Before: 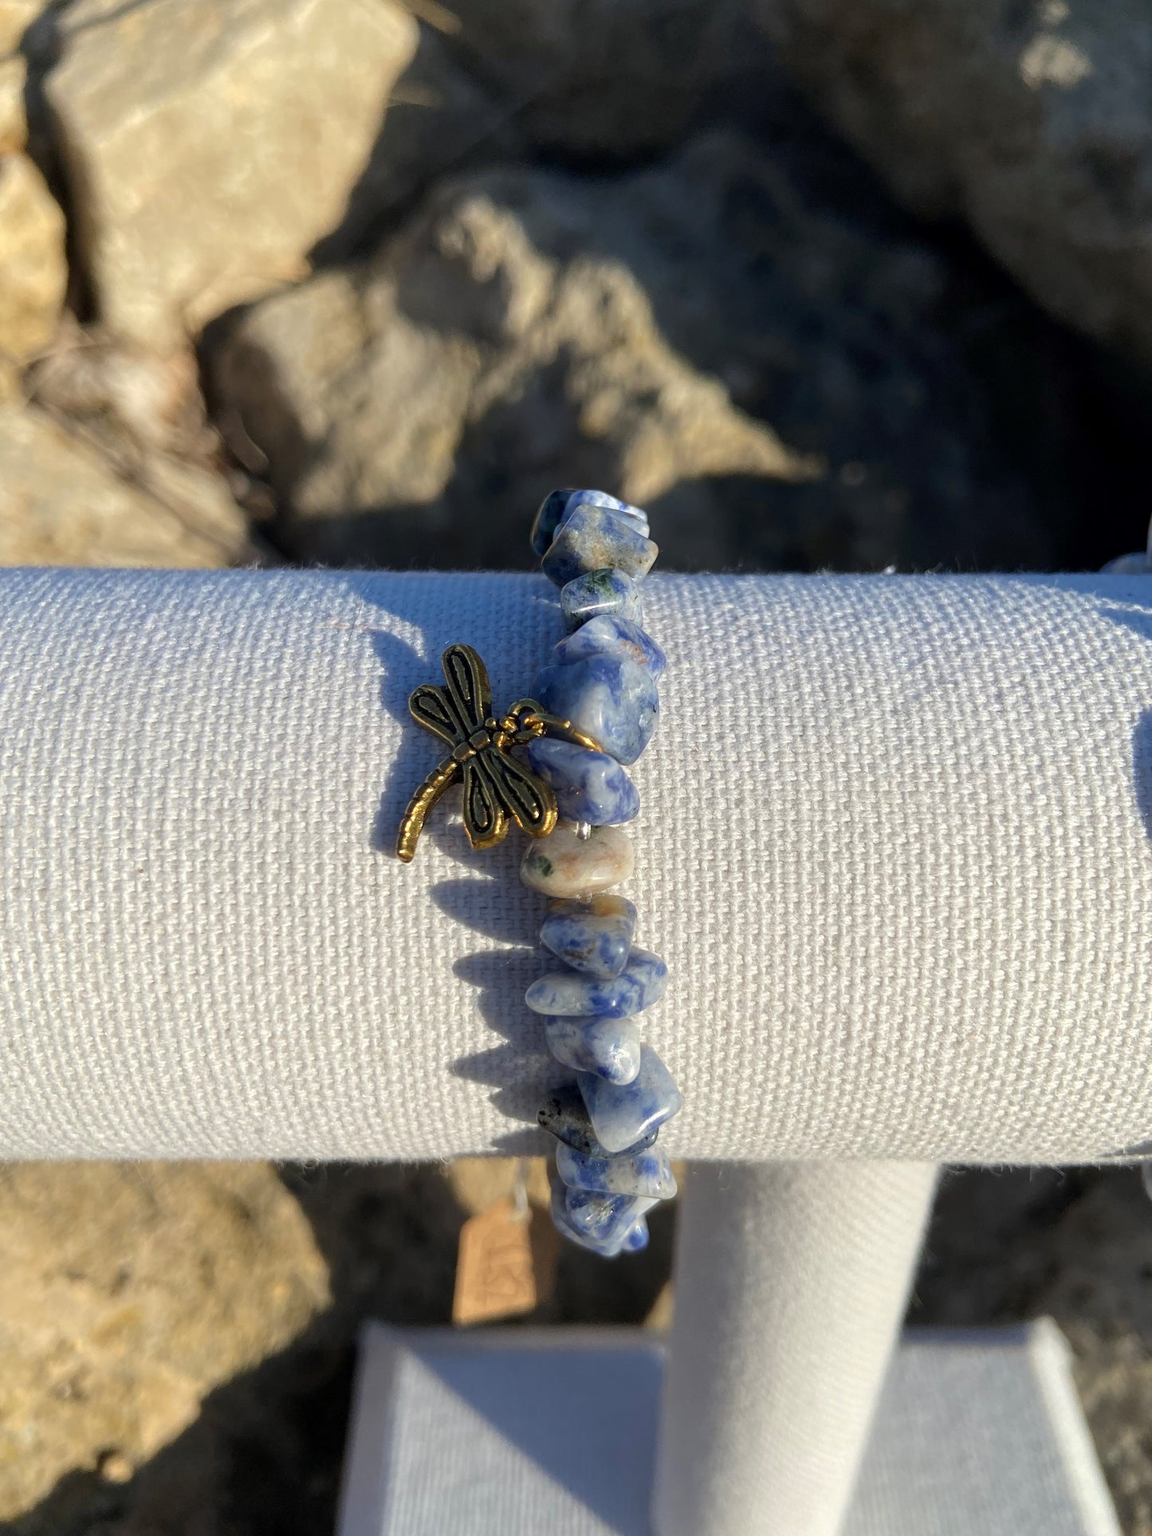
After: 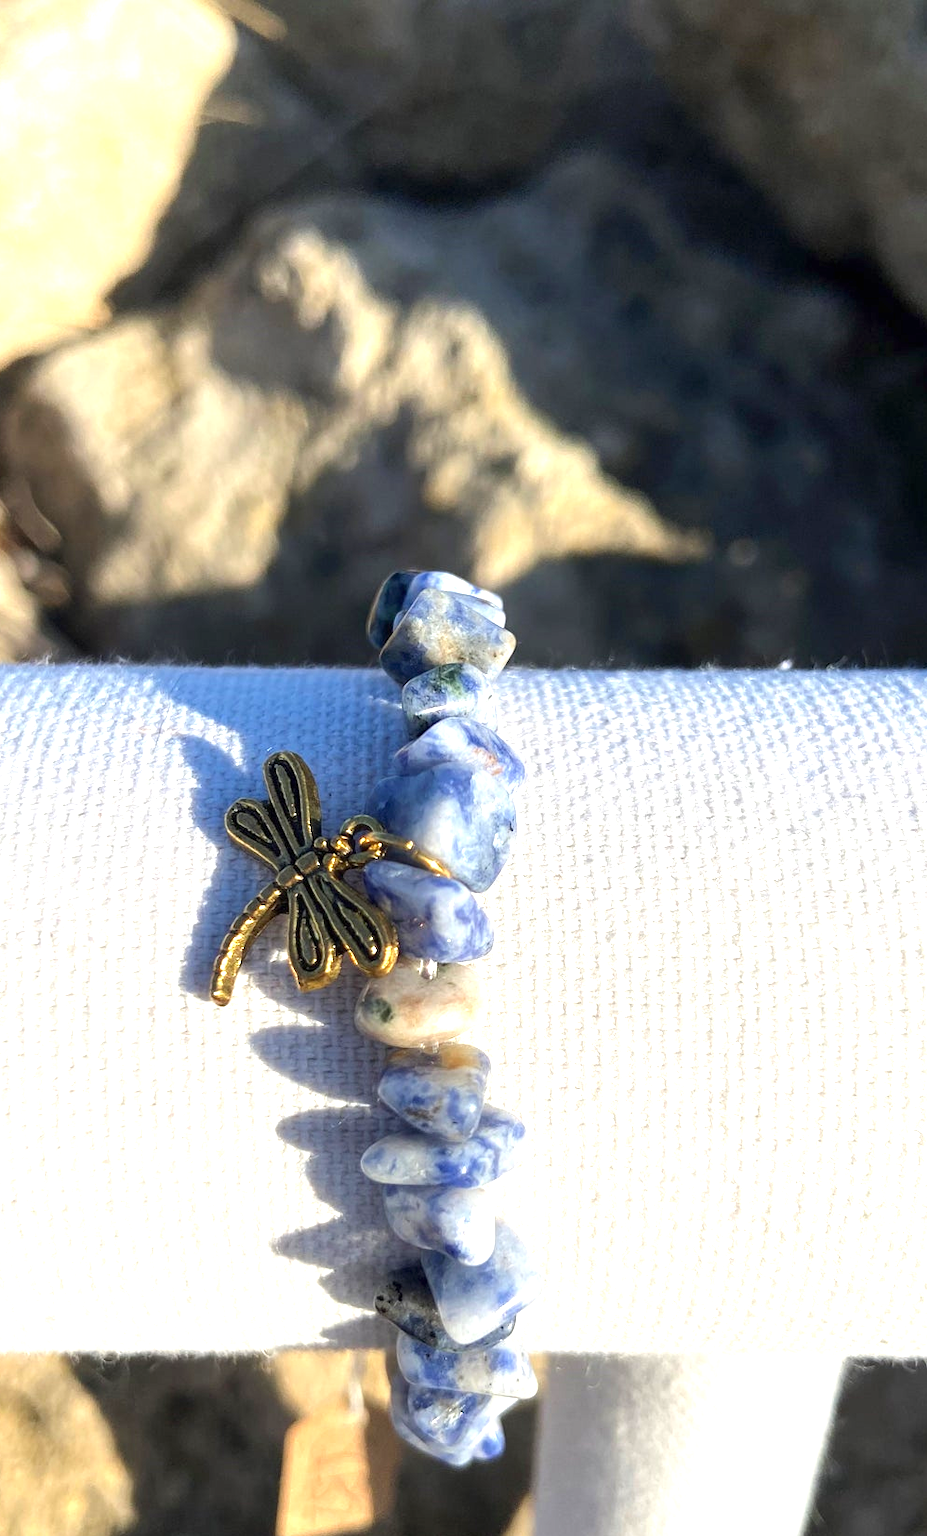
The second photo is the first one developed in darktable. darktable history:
crop: left 18.763%, right 12.151%, bottom 14.241%
exposure: black level correction 0, exposure 1.2 EV, compensate highlight preservation false
